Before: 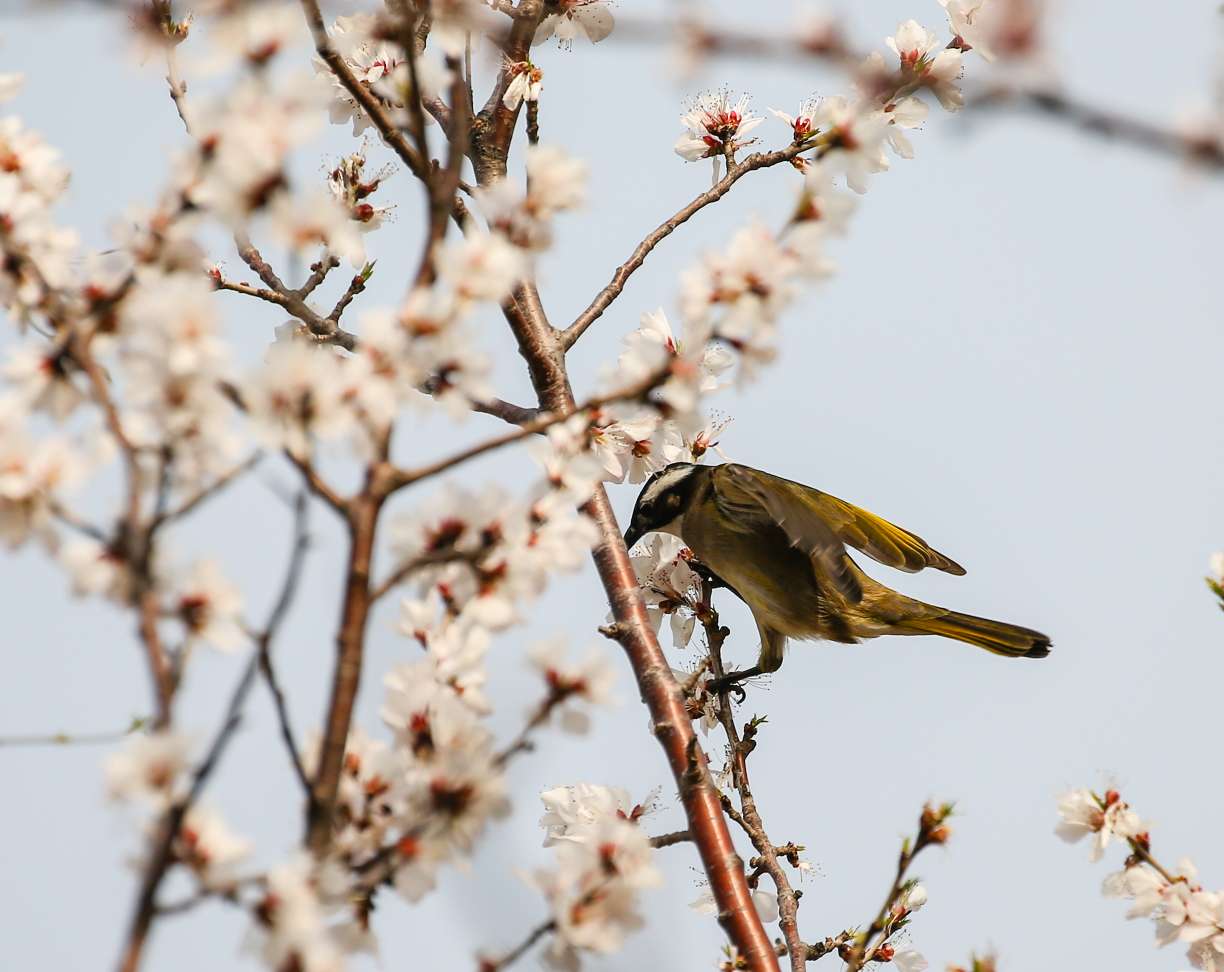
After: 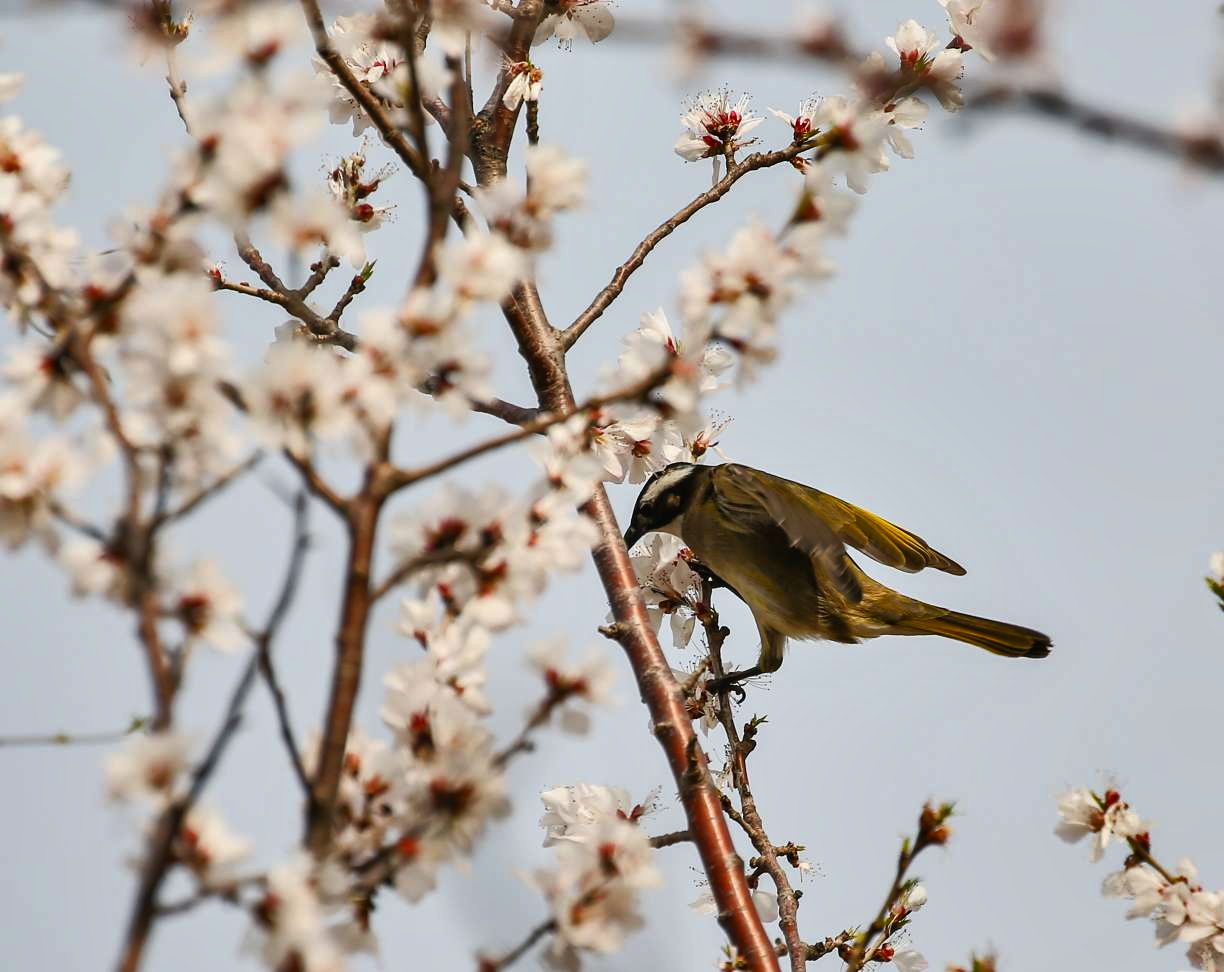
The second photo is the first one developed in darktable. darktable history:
tone equalizer: on, module defaults
shadows and highlights: shadows 43.89, white point adjustment -1.32, soften with gaussian
